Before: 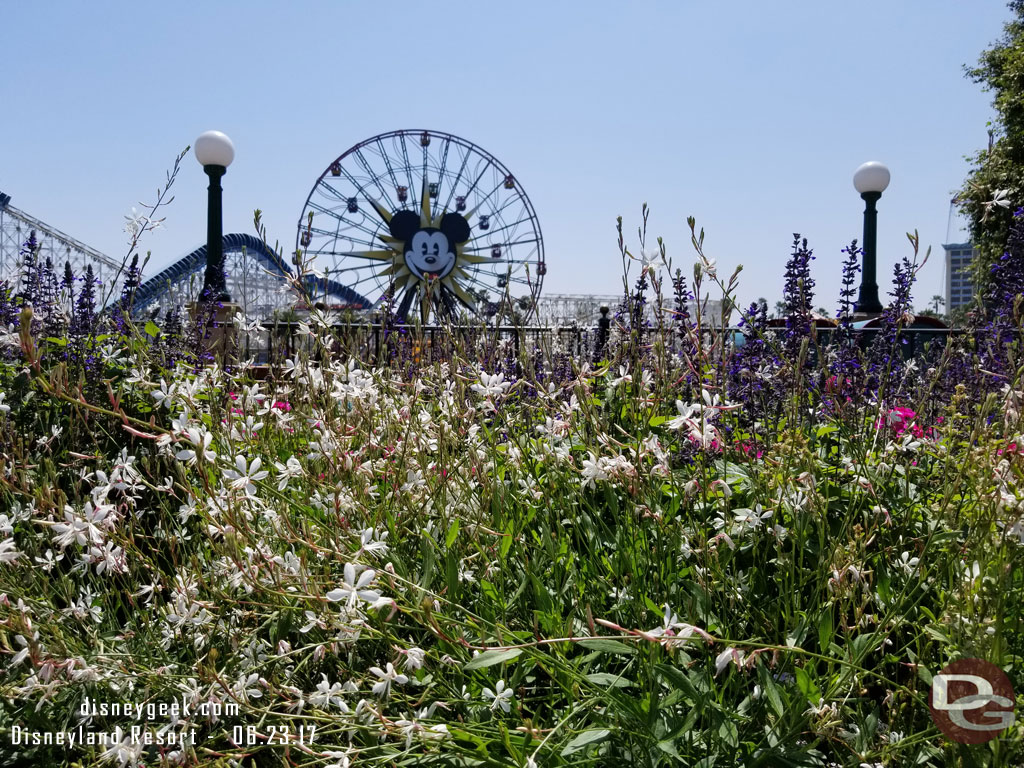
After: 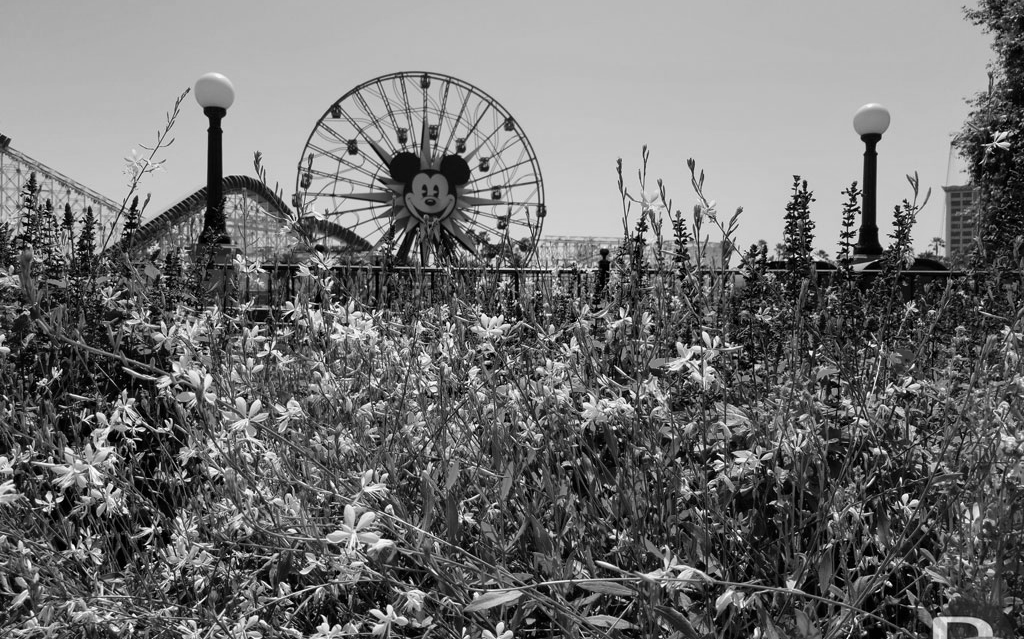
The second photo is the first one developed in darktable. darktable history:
crop: top 7.625%, bottom 8.027%
monochrome: a -11.7, b 1.62, size 0.5, highlights 0.38
